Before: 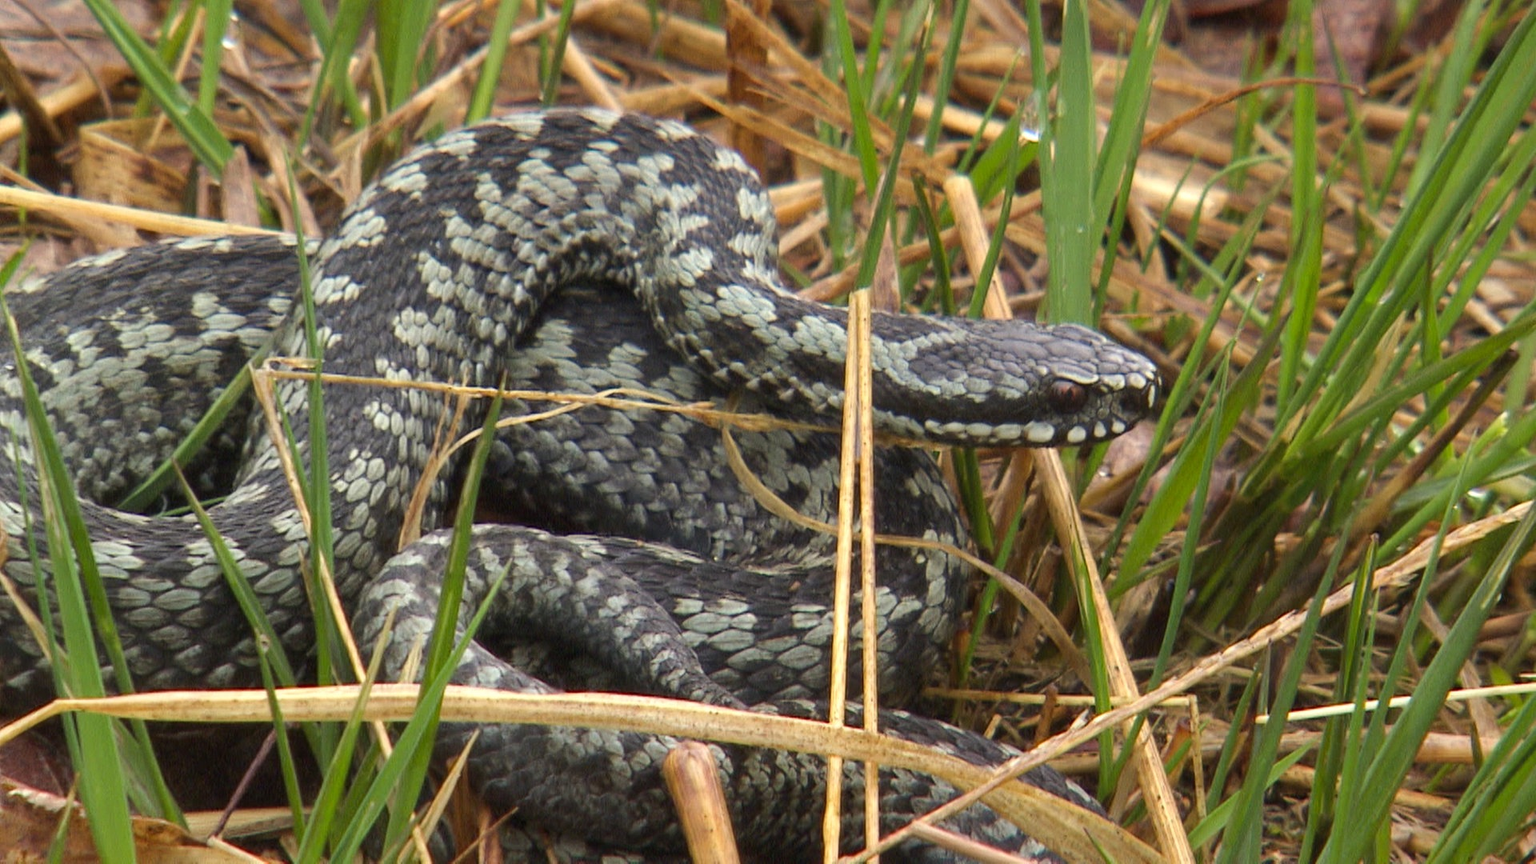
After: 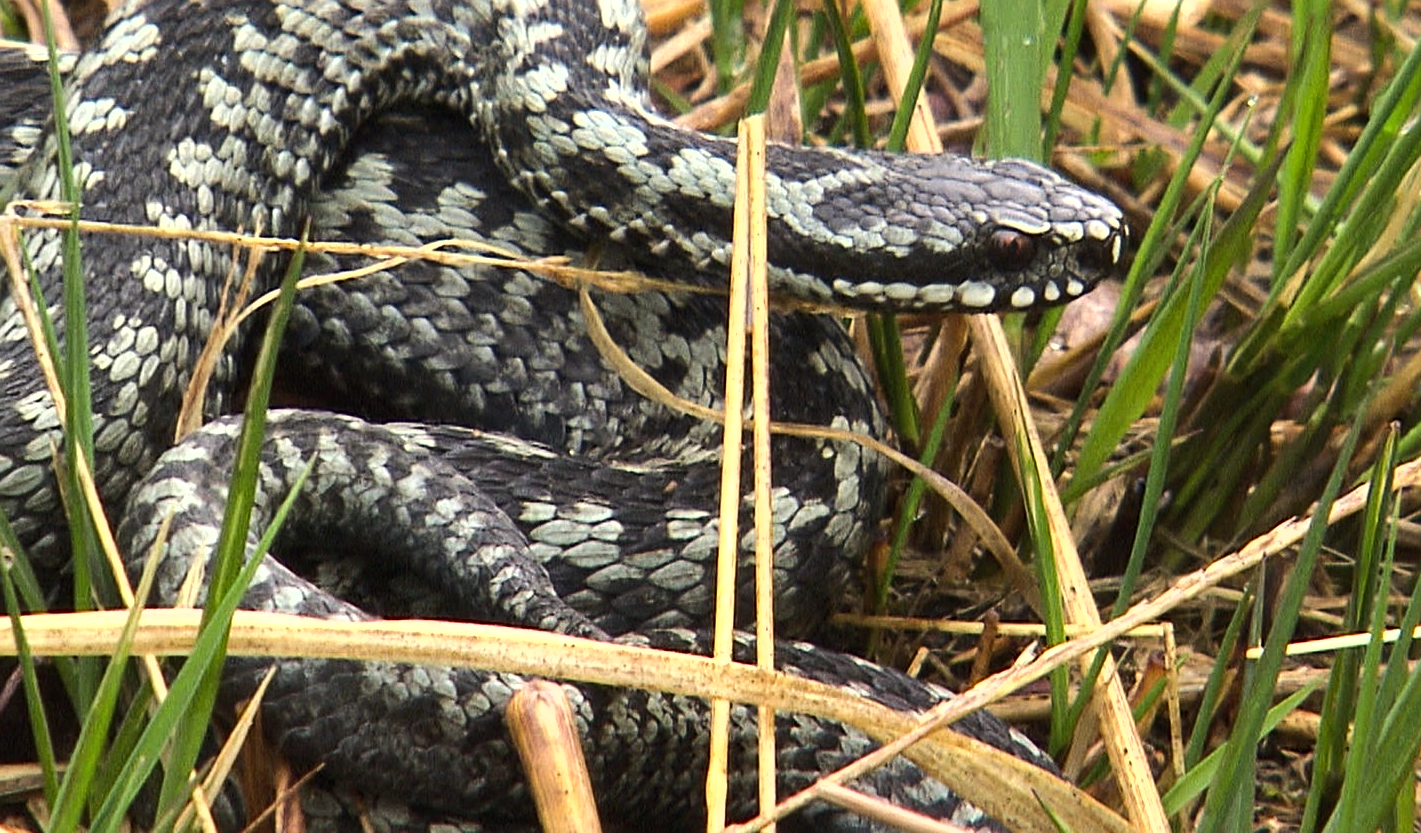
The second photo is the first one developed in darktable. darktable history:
sharpen: on, module defaults
tone equalizer: -8 EV -0.75 EV, -7 EV -0.7 EV, -6 EV -0.6 EV, -5 EV -0.4 EV, -3 EV 0.4 EV, -2 EV 0.6 EV, -1 EV 0.7 EV, +0 EV 0.75 EV, edges refinement/feathering 500, mask exposure compensation -1.57 EV, preserve details no
shadows and highlights: shadows 40, highlights -54, highlights color adjustment 46%, low approximation 0.01, soften with gaussian
crop: left 16.871%, top 22.857%, right 9.116%
